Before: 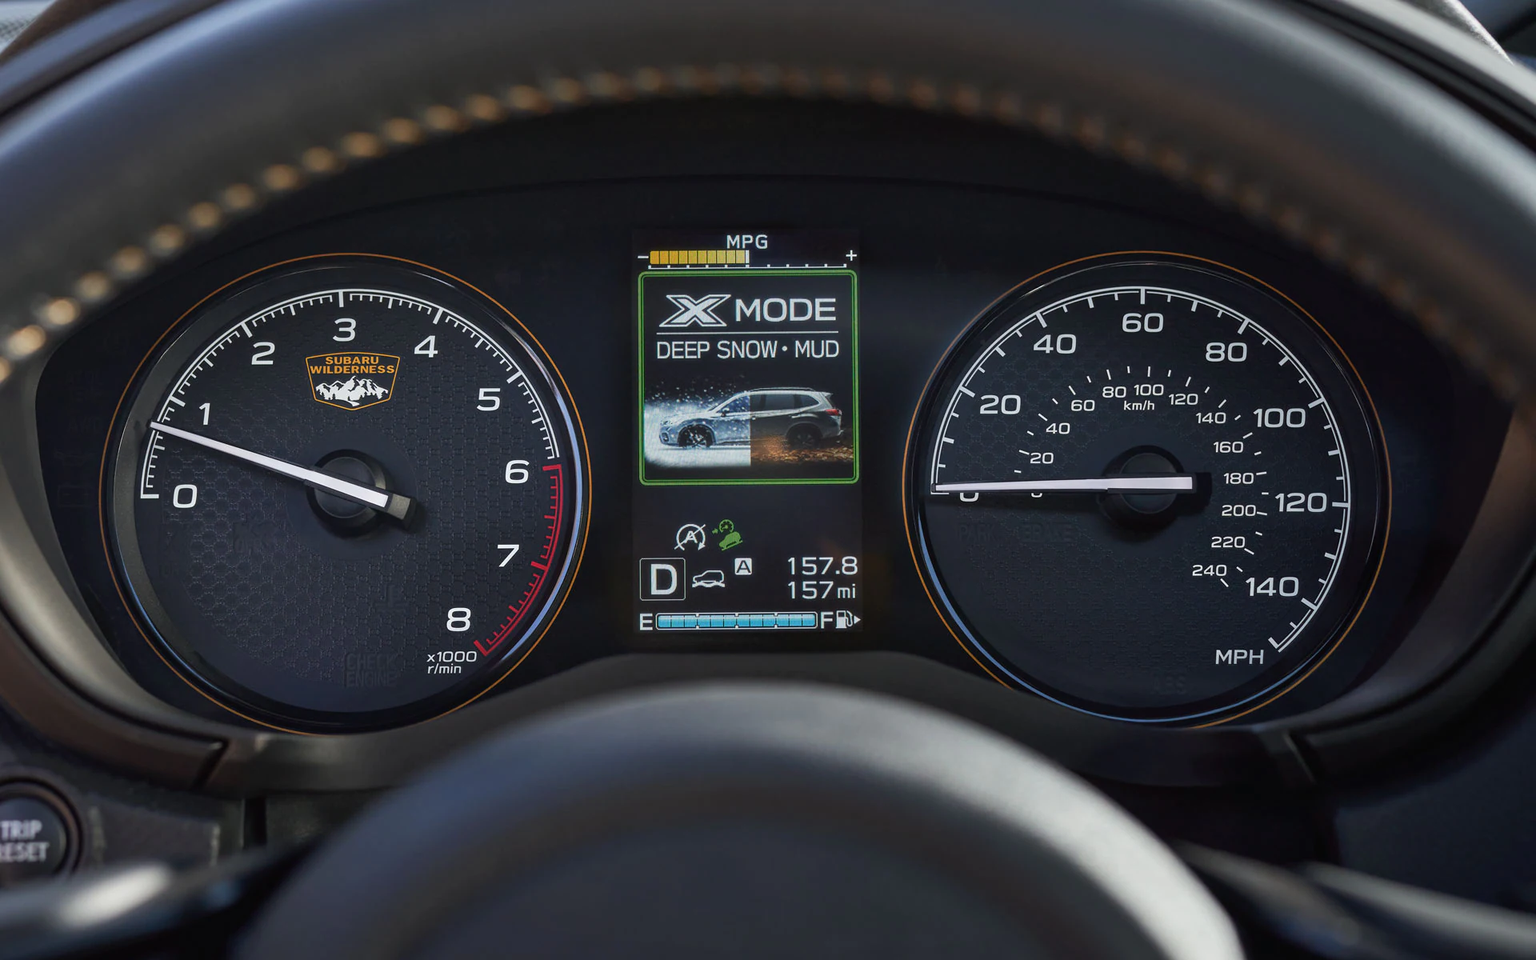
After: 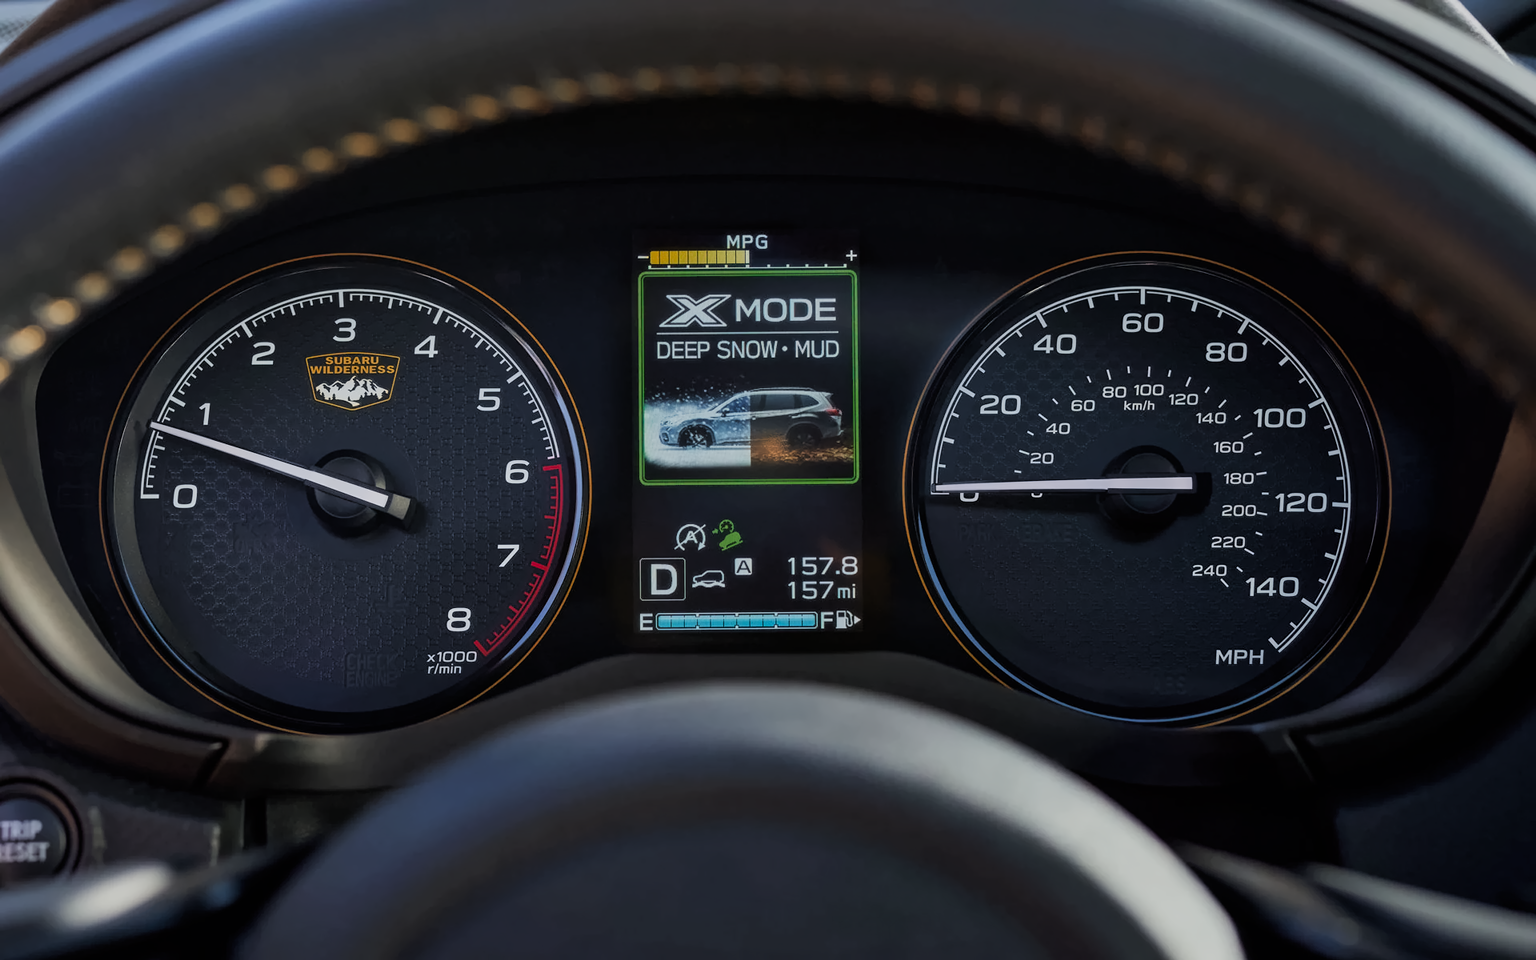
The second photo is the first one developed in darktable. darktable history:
chromatic aberrations: on, module defaults
filmic rgb: hardness 4.17
denoise (profiled): patch size 2, preserve shadows 1.02, bias correction -0.395, scattering 0.3, a [0, 0, 0]
color balance rgb: shadows fall-off 101%, linear chroma grading › mid-tones 7.63%, perceptual saturation grading › mid-tones 11.68%, mask middle-gray fulcrum 22.45%, global vibrance 10.11%, saturation formula JzAzBz (2021)
velvia: on, module defaults
